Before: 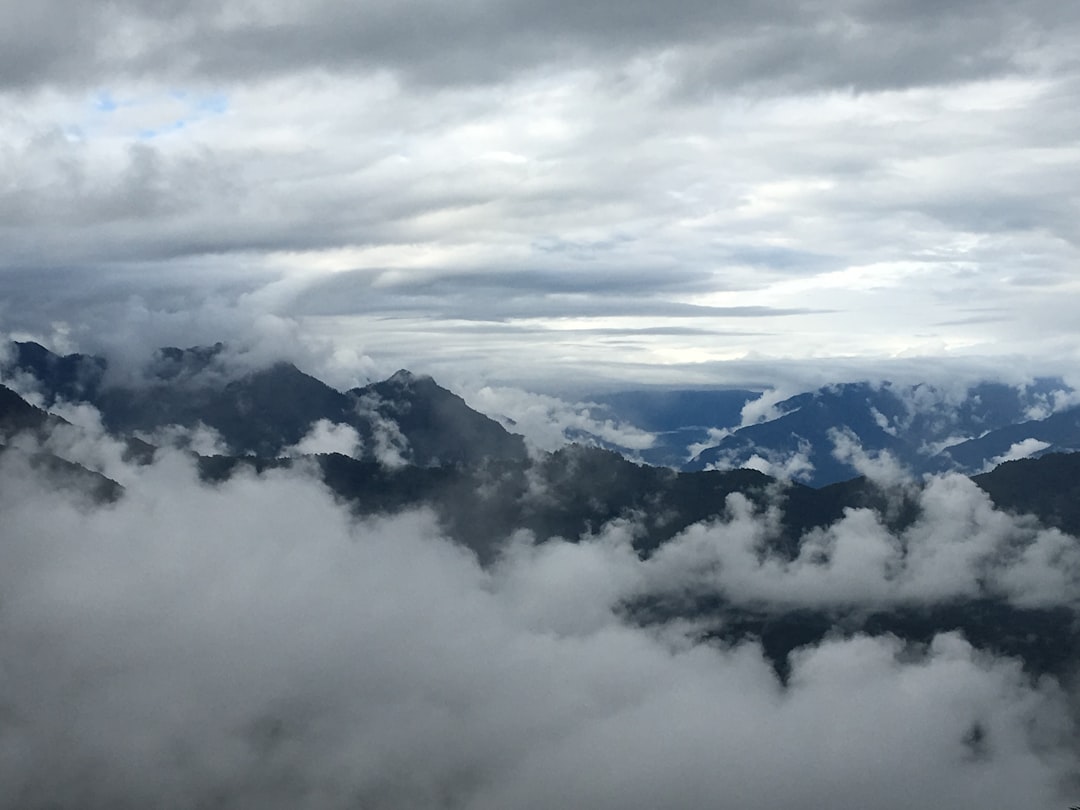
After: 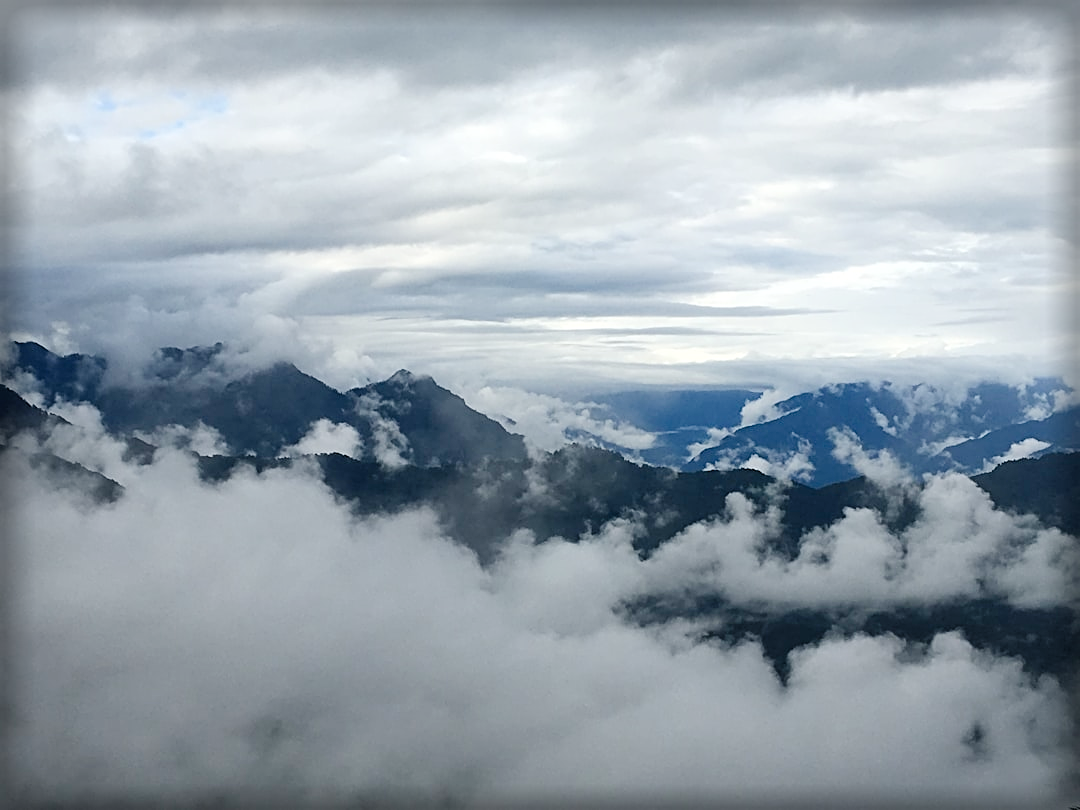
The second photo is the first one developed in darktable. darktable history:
sharpen: radius 2.524, amount 0.332
vignetting: fall-off start 93.33%, fall-off radius 5.86%, saturation -0.001, automatic ratio true, width/height ratio 1.331, shape 0.051
tone curve: curves: ch0 [(0, 0.01) (0.052, 0.045) (0.136, 0.133) (0.29, 0.332) (0.453, 0.531) (0.676, 0.751) (0.89, 0.919) (1, 1)]; ch1 [(0, 0) (0.094, 0.081) (0.285, 0.299) (0.385, 0.403) (0.446, 0.443) (0.502, 0.5) (0.544, 0.552) (0.589, 0.612) (0.722, 0.728) (1, 1)]; ch2 [(0, 0) (0.257, 0.217) (0.43, 0.421) (0.498, 0.507) (0.531, 0.544) (0.56, 0.579) (0.625, 0.642) (1, 1)], preserve colors none
local contrast: mode bilateral grid, contrast 20, coarseness 50, detail 103%, midtone range 0.2
color balance rgb: shadows lift › hue 85.23°, perceptual saturation grading › global saturation 0.886%, global vibrance 20%
